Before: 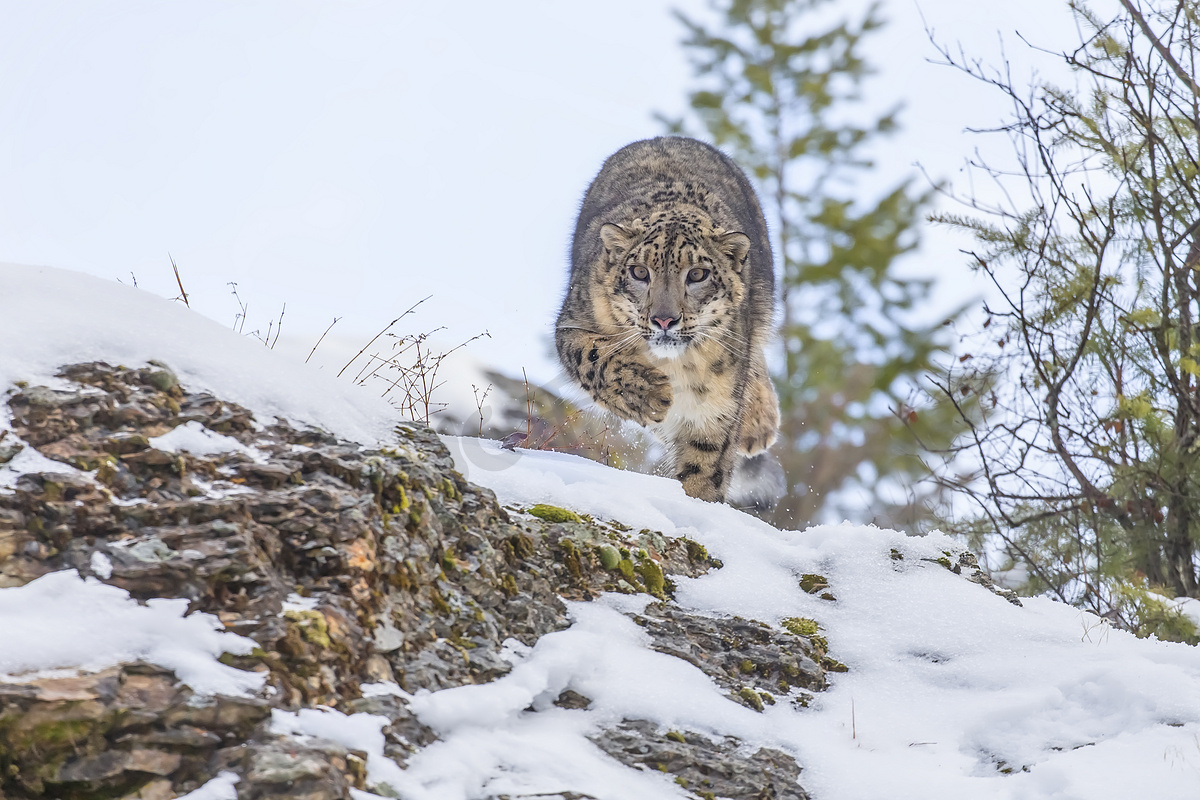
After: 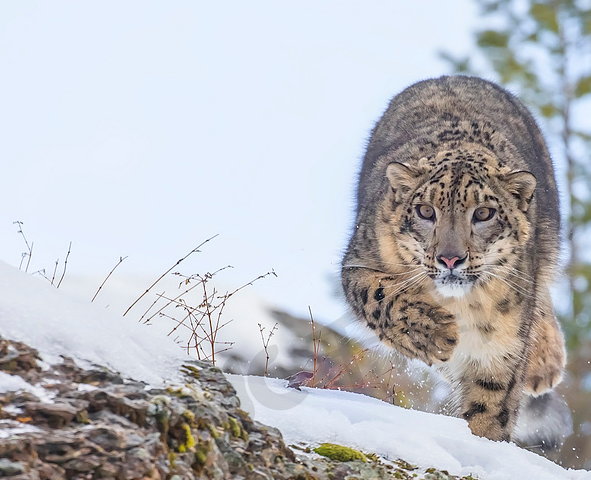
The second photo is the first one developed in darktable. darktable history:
crop: left 17.835%, top 7.675%, right 32.881%, bottom 32.213%
